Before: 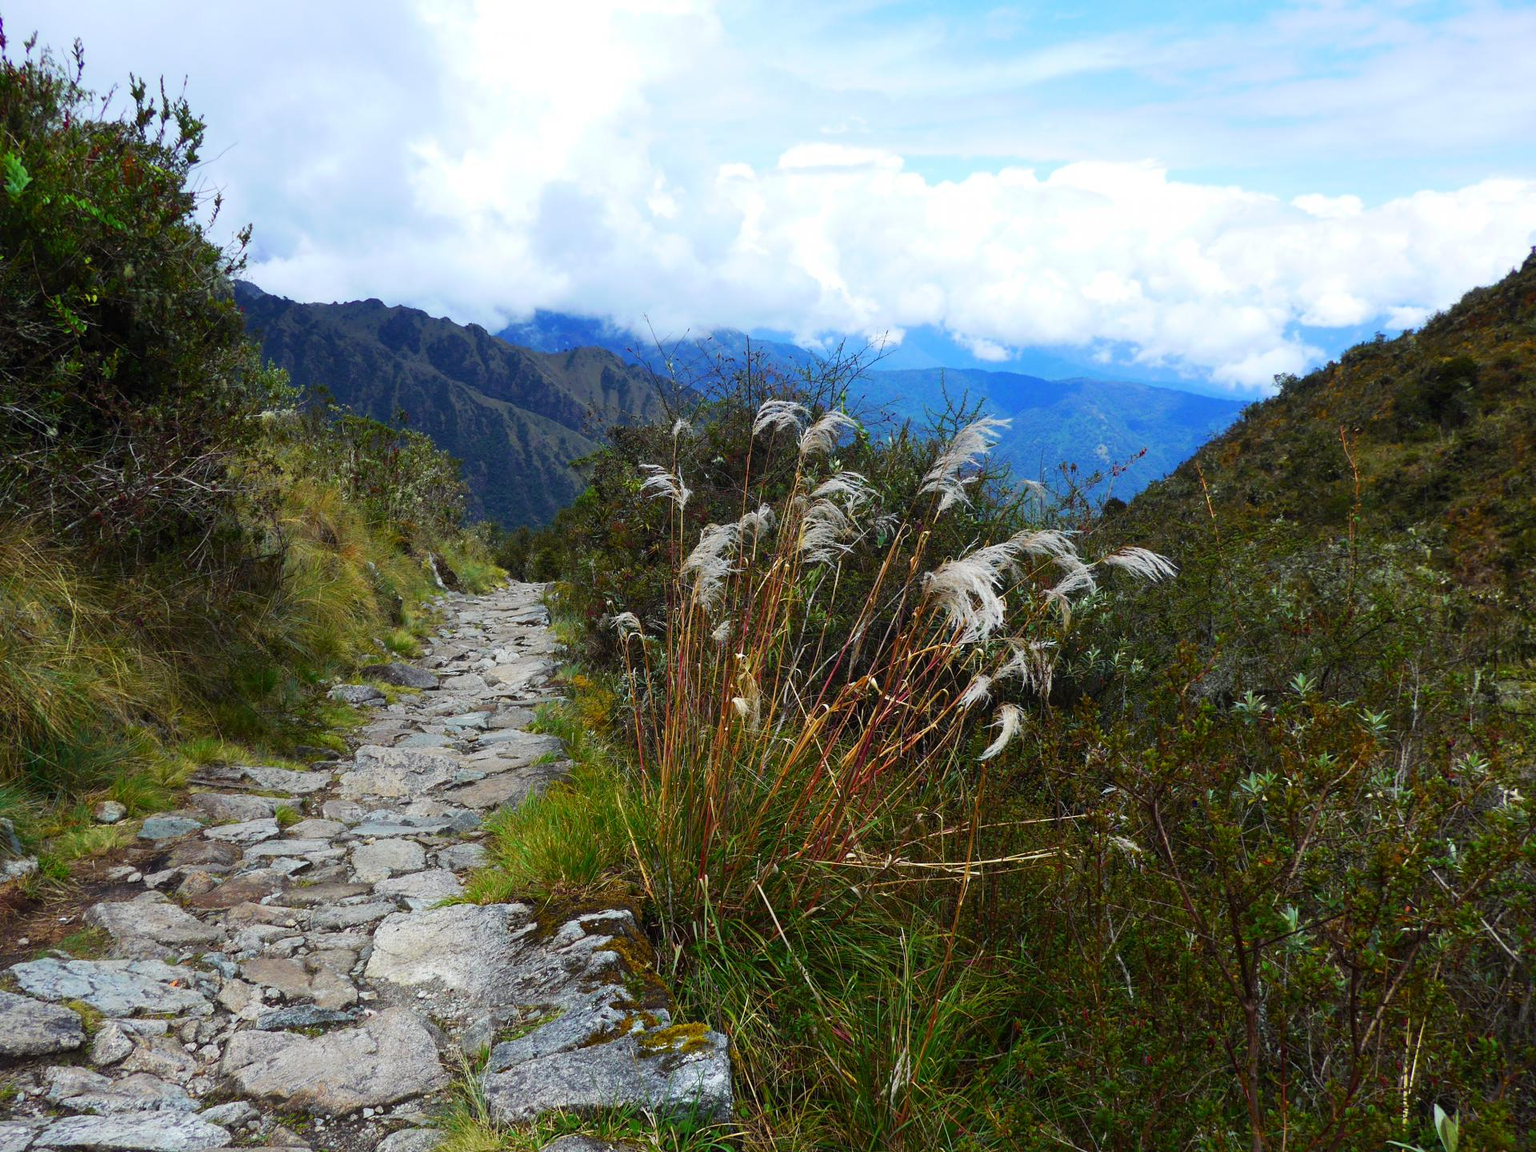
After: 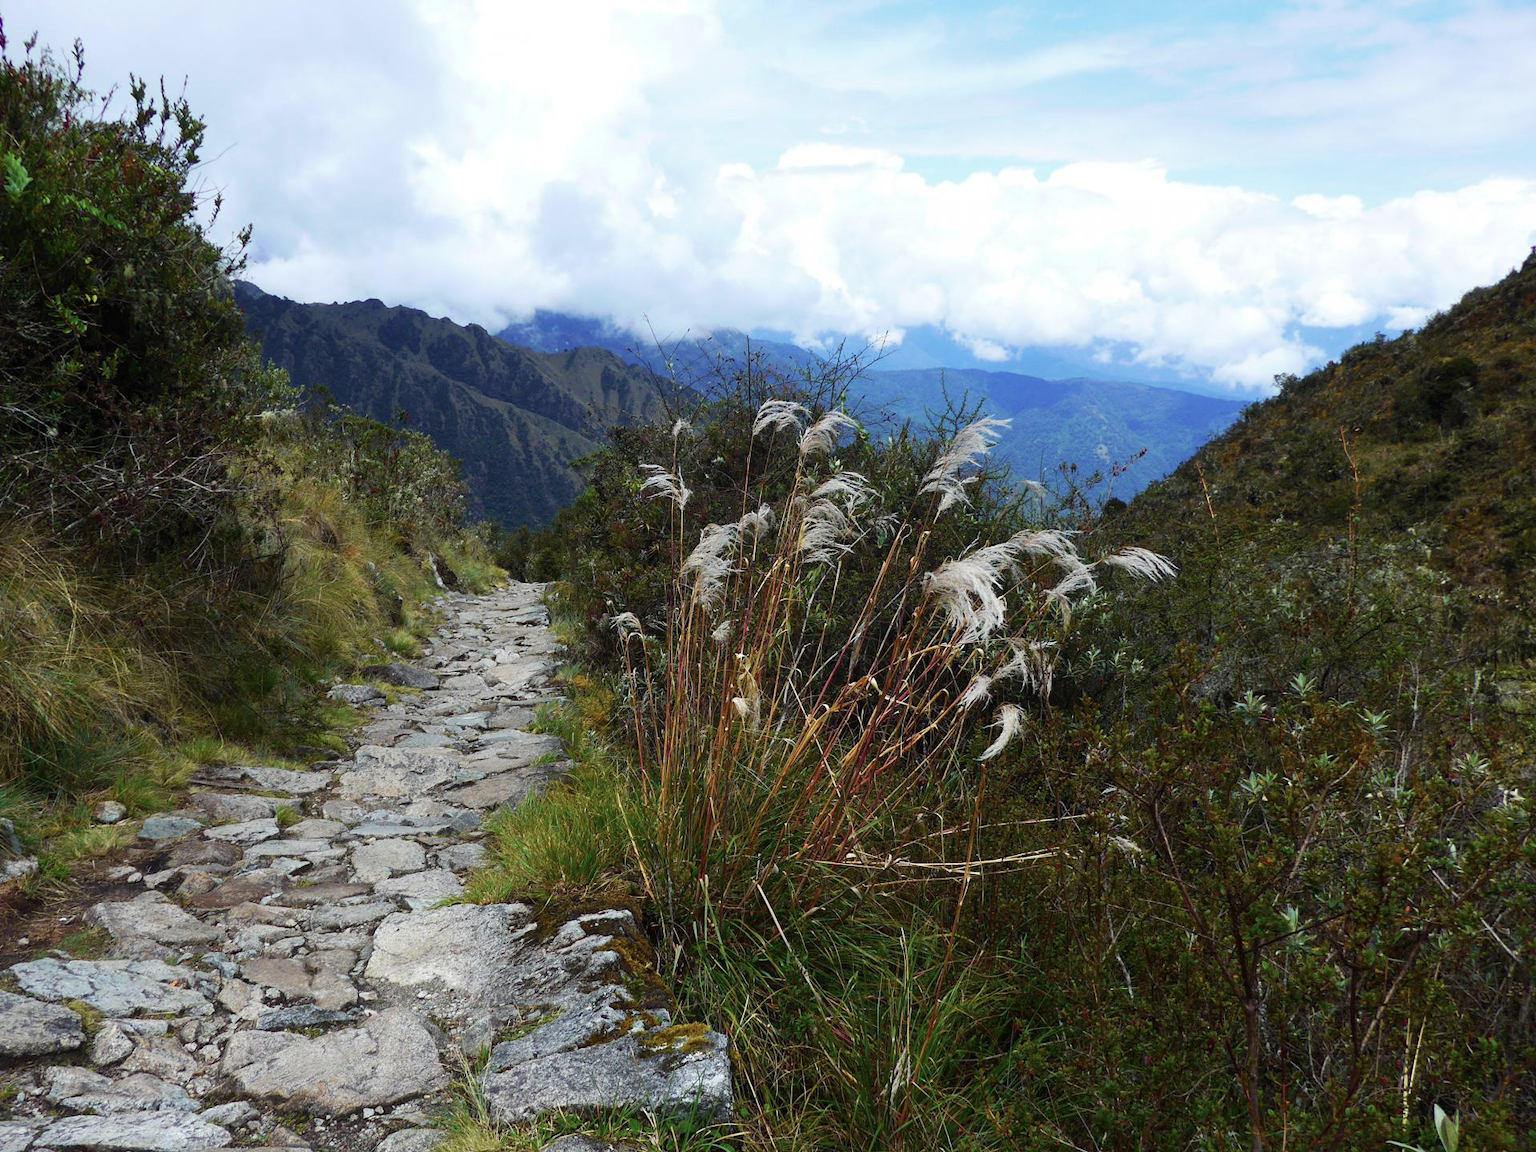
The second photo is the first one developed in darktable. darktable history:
contrast brightness saturation: contrast 0.062, brightness -0.011, saturation -0.223
